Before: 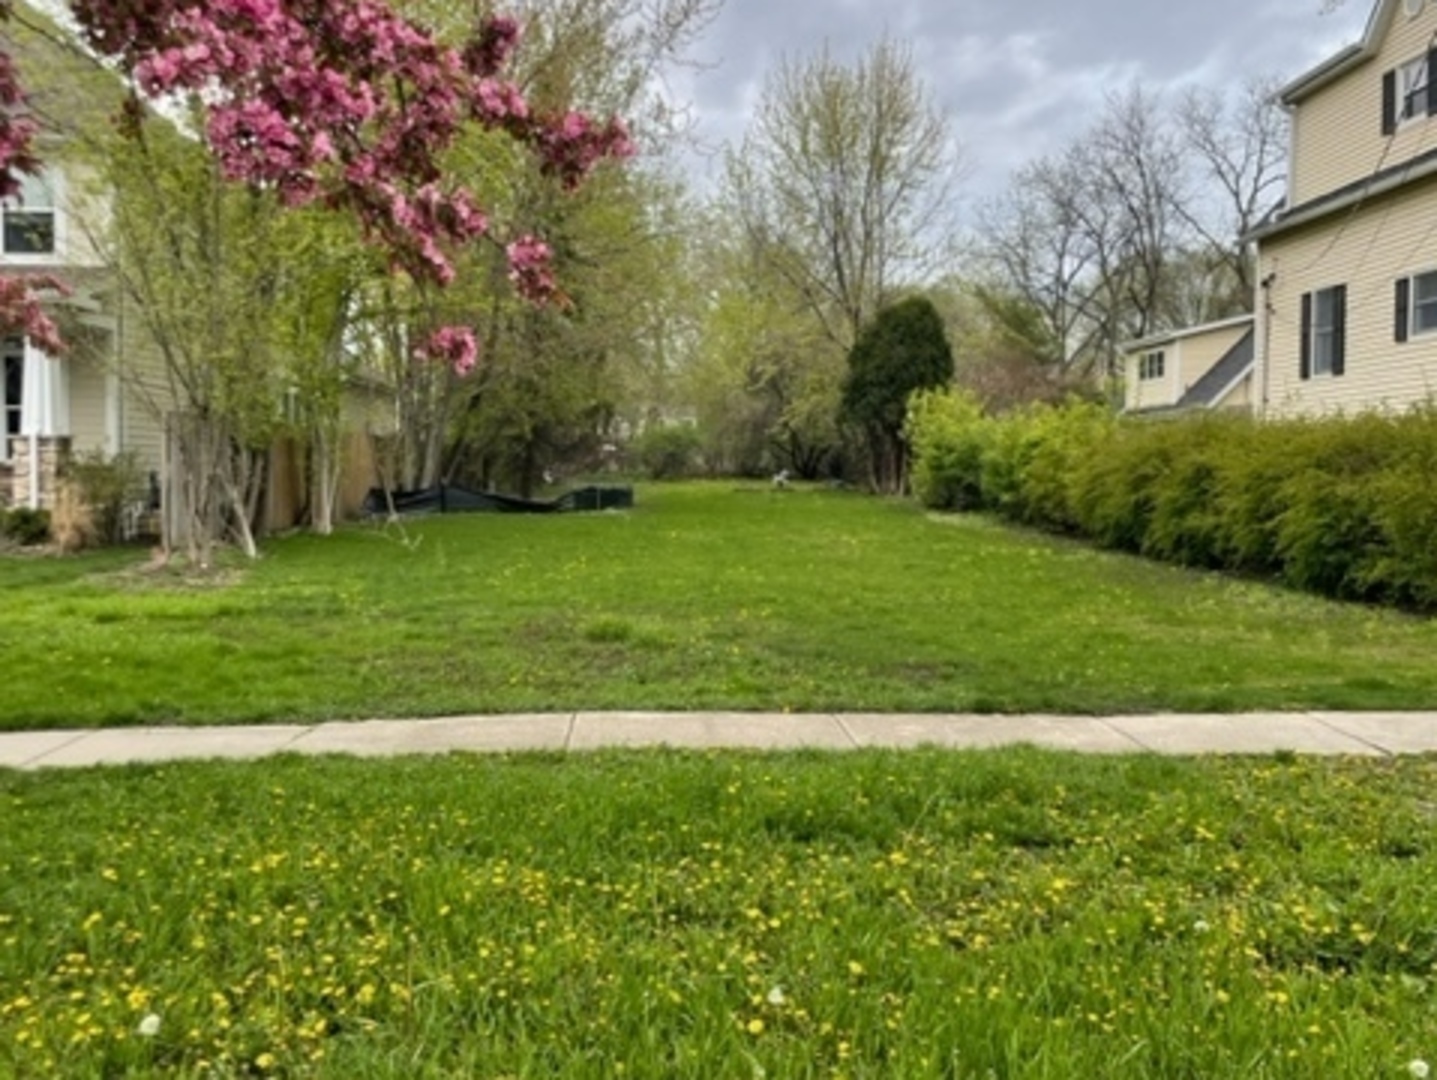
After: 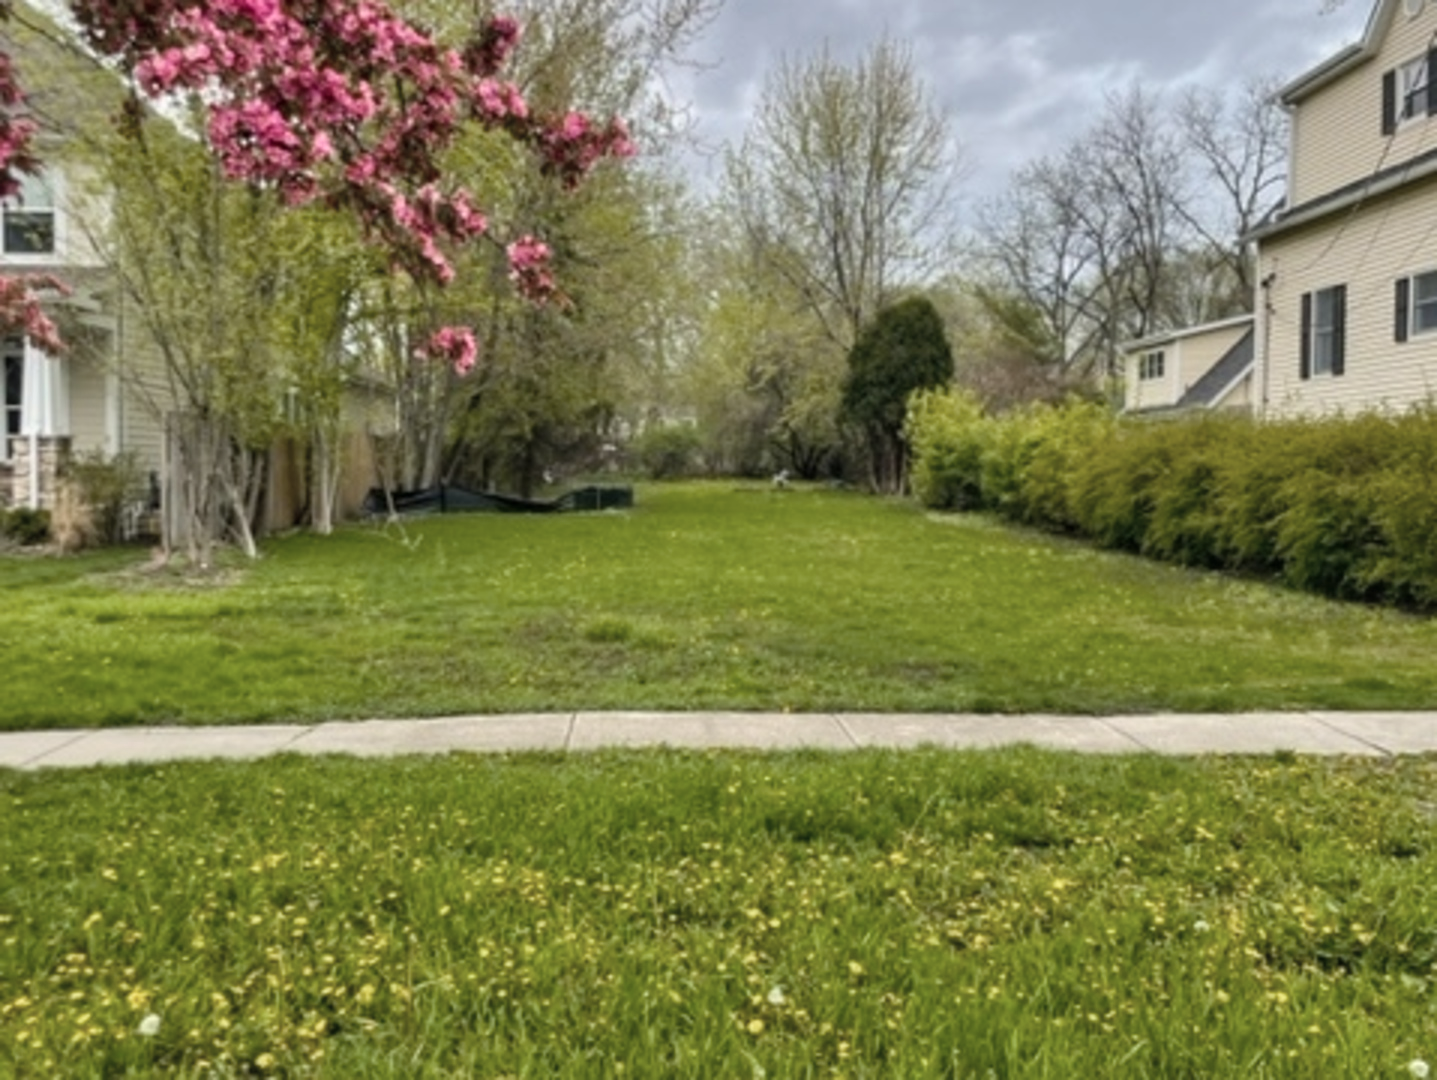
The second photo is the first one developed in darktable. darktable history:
velvia: strength 31.54%, mid-tones bias 0.203
local contrast: detail 109%
color zones: curves: ch0 [(0, 0.559) (0.153, 0.551) (0.229, 0.5) (0.429, 0.5) (0.571, 0.5) (0.714, 0.5) (0.857, 0.5) (1, 0.559)]; ch1 [(0, 0.417) (0.112, 0.336) (0.213, 0.26) (0.429, 0.34) (0.571, 0.35) (0.683, 0.331) (0.857, 0.344) (1, 0.417)]
